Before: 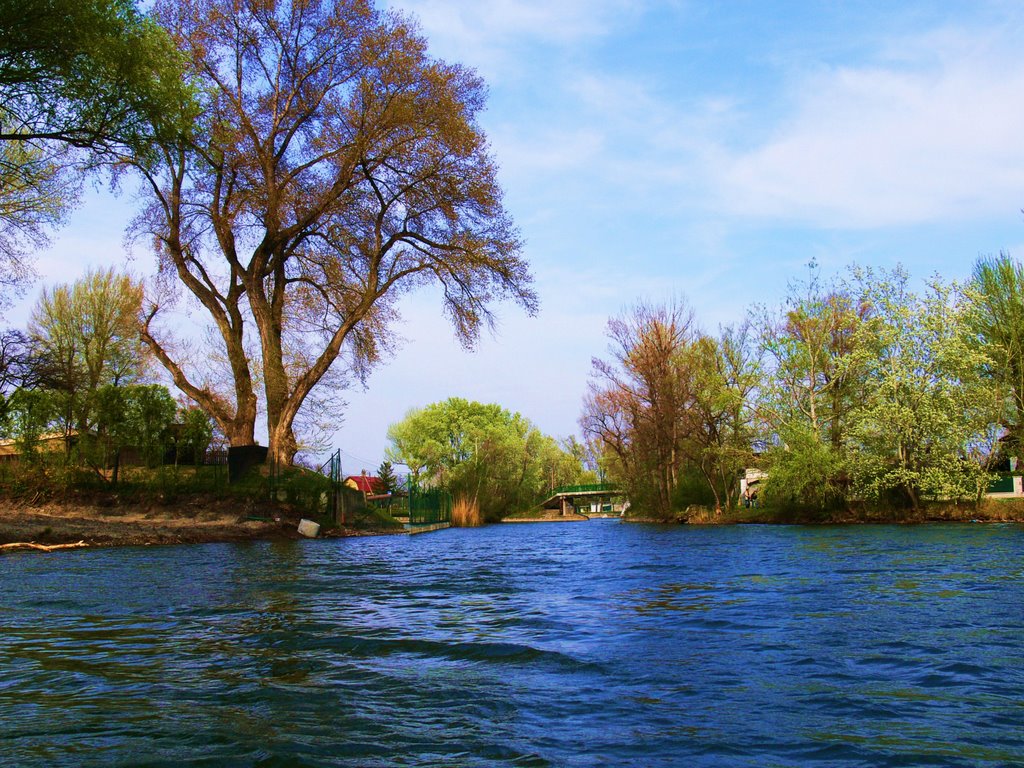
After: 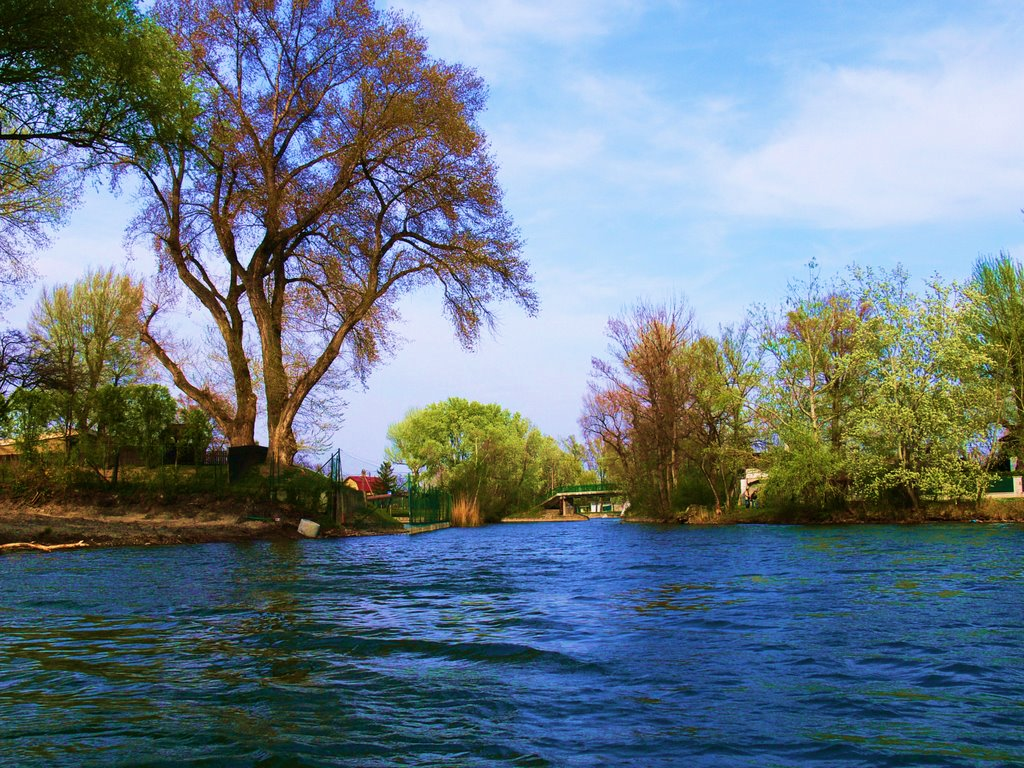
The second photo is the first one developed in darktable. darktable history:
velvia: strength 30.22%
